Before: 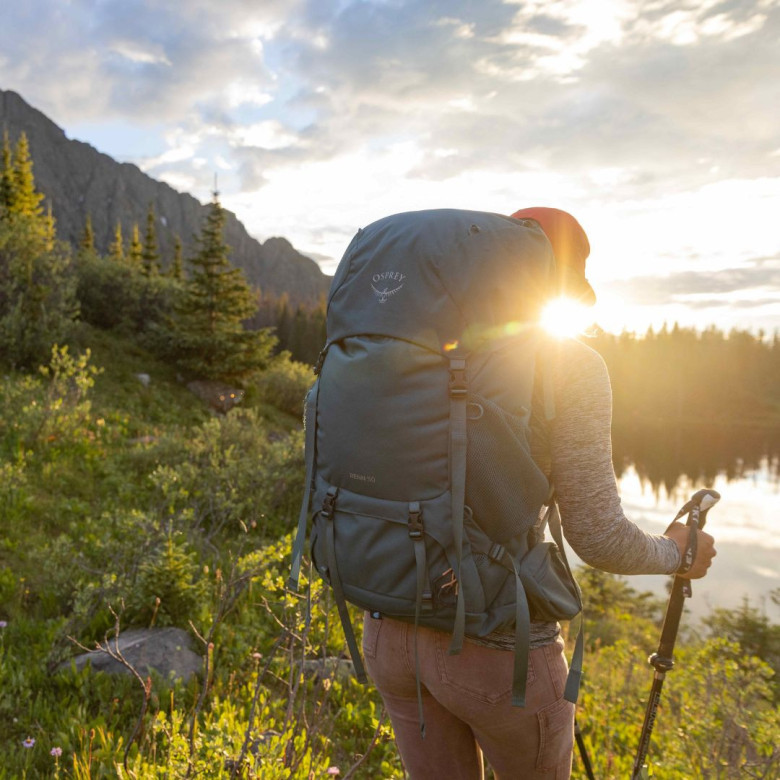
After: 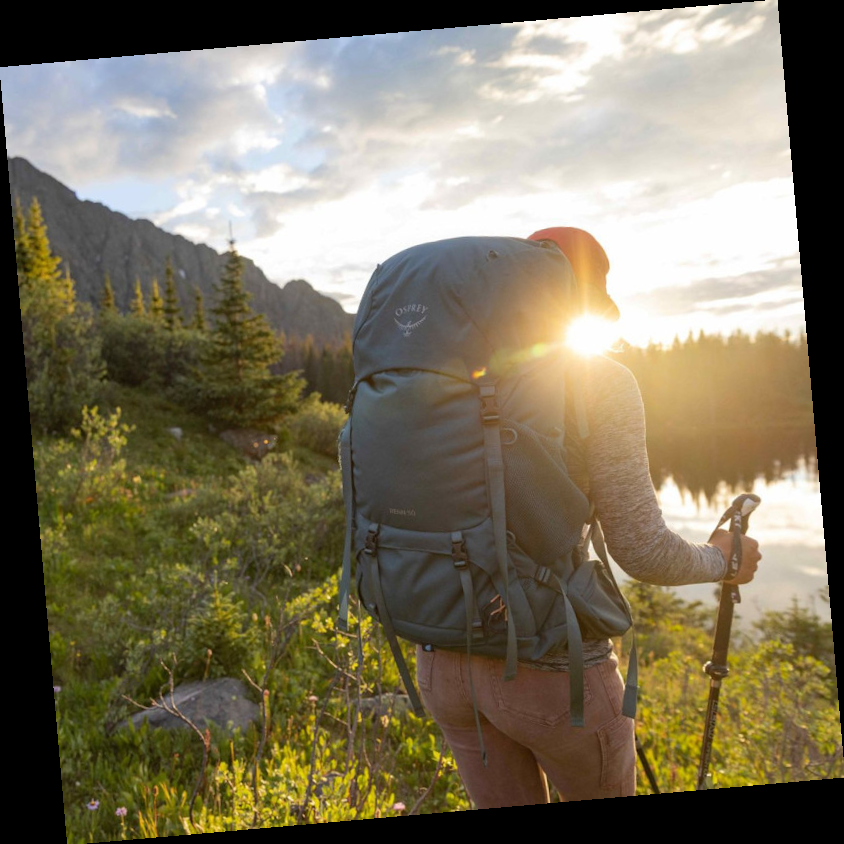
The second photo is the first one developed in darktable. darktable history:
rotate and perspective: rotation -4.98°, automatic cropping off
